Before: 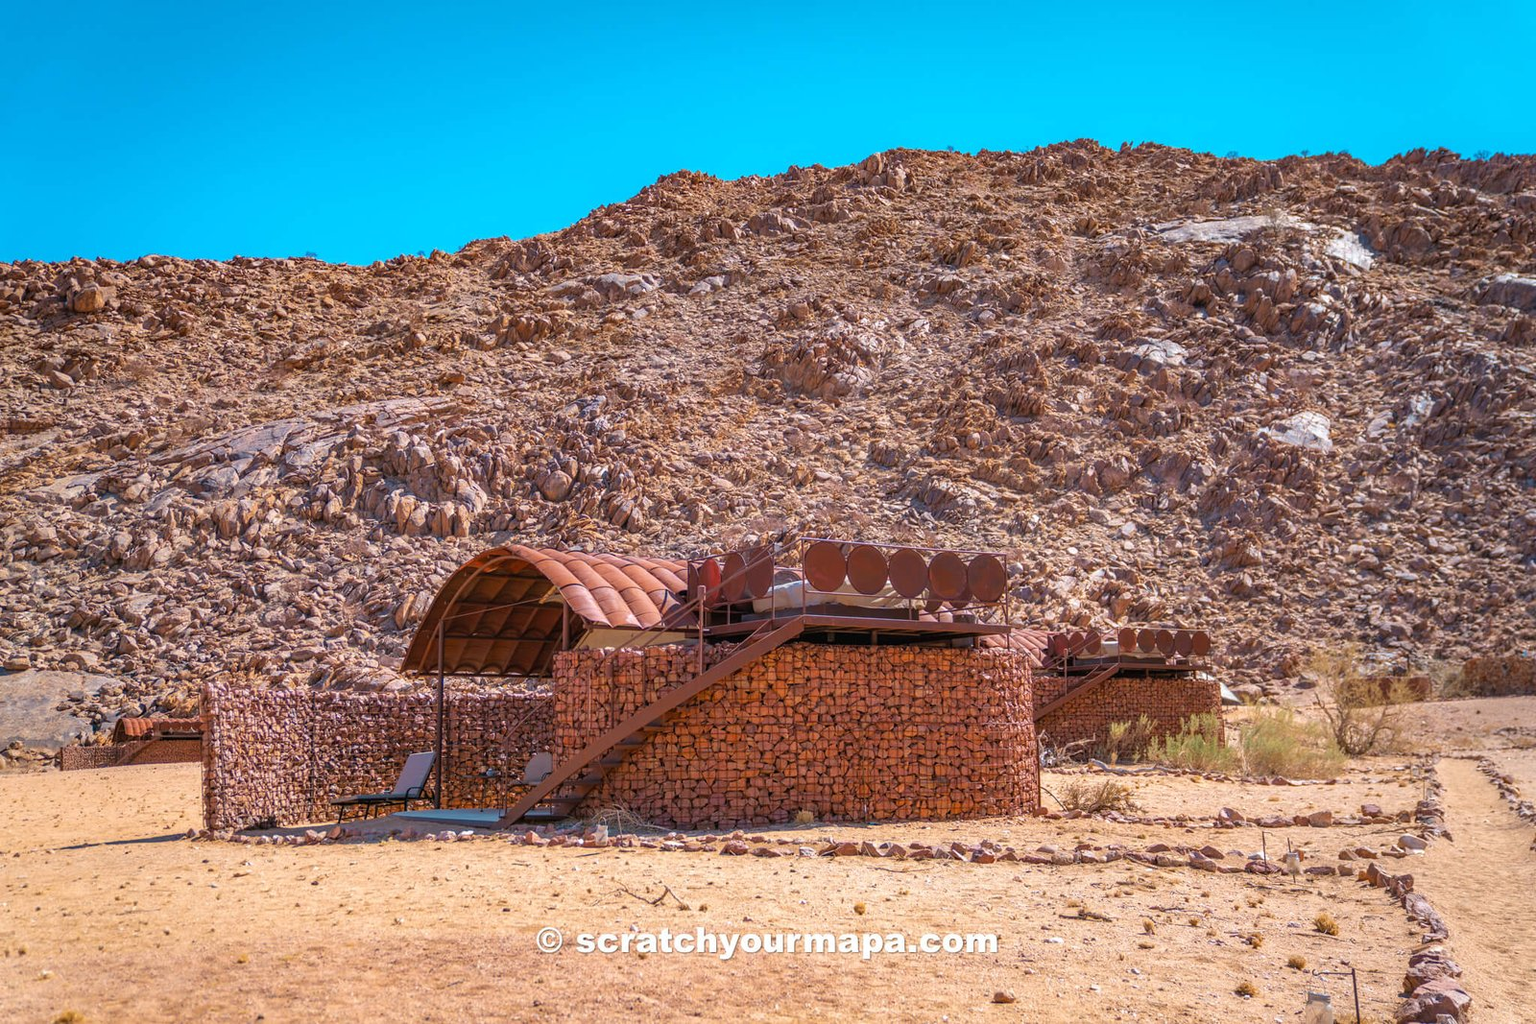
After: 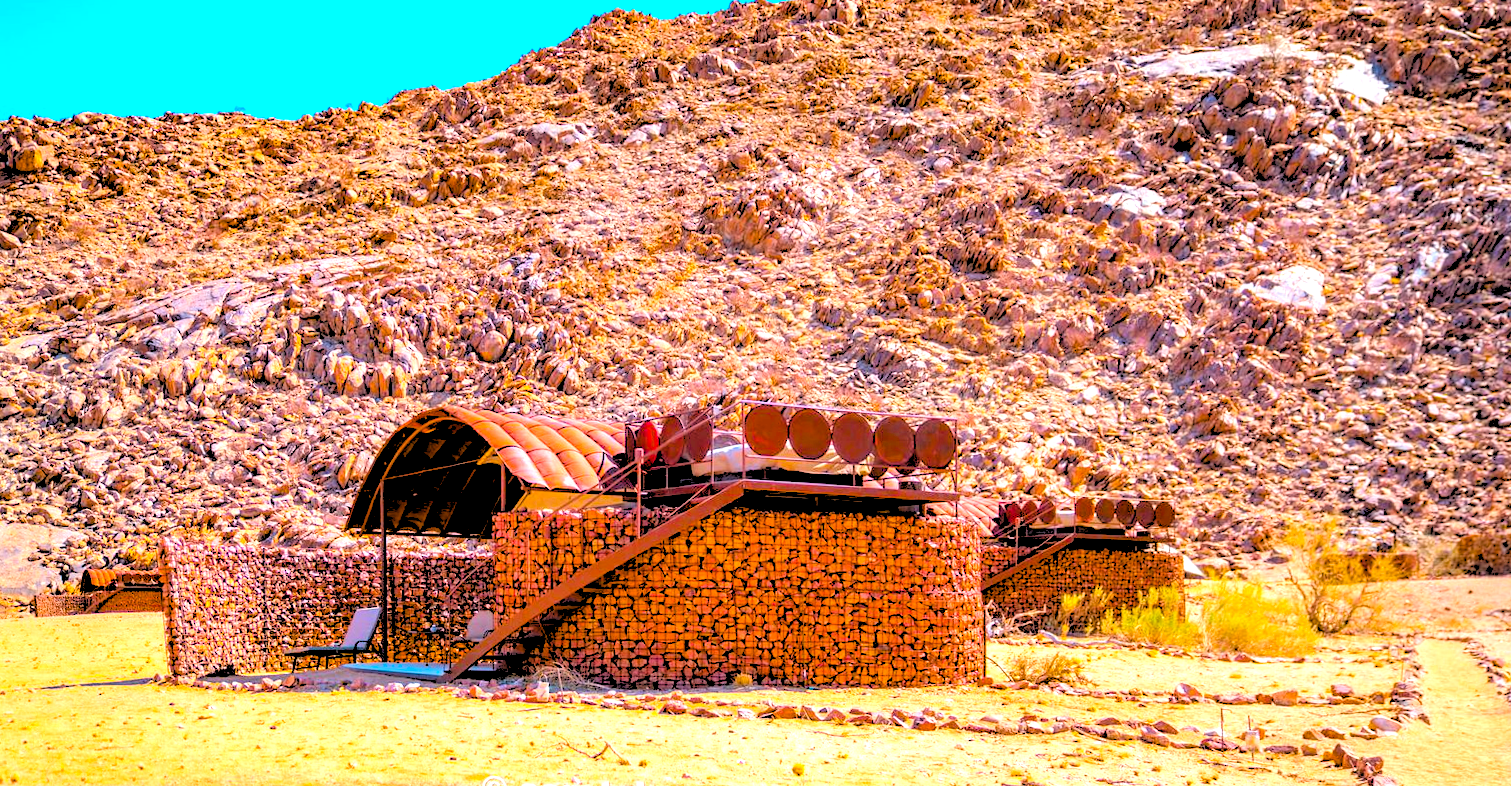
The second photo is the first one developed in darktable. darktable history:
crop and rotate: top 15.774%, bottom 5.506%
color balance rgb: perceptual saturation grading › global saturation 100%
exposure: black level correction 0.001, exposure 0.14 EV, compensate highlight preservation false
rgb levels: levels [[0.027, 0.429, 0.996], [0, 0.5, 1], [0, 0.5, 1]]
tone equalizer: -8 EV -0.417 EV, -7 EV -0.389 EV, -6 EV -0.333 EV, -5 EV -0.222 EV, -3 EV 0.222 EV, -2 EV 0.333 EV, -1 EV 0.389 EV, +0 EV 0.417 EV, edges refinement/feathering 500, mask exposure compensation -1.57 EV, preserve details no
shadows and highlights: radius 110.86, shadows 51.09, white point adjustment 9.16, highlights -4.17, highlights color adjustment 32.2%, soften with gaussian
rotate and perspective: rotation 0.062°, lens shift (vertical) 0.115, lens shift (horizontal) -0.133, crop left 0.047, crop right 0.94, crop top 0.061, crop bottom 0.94
